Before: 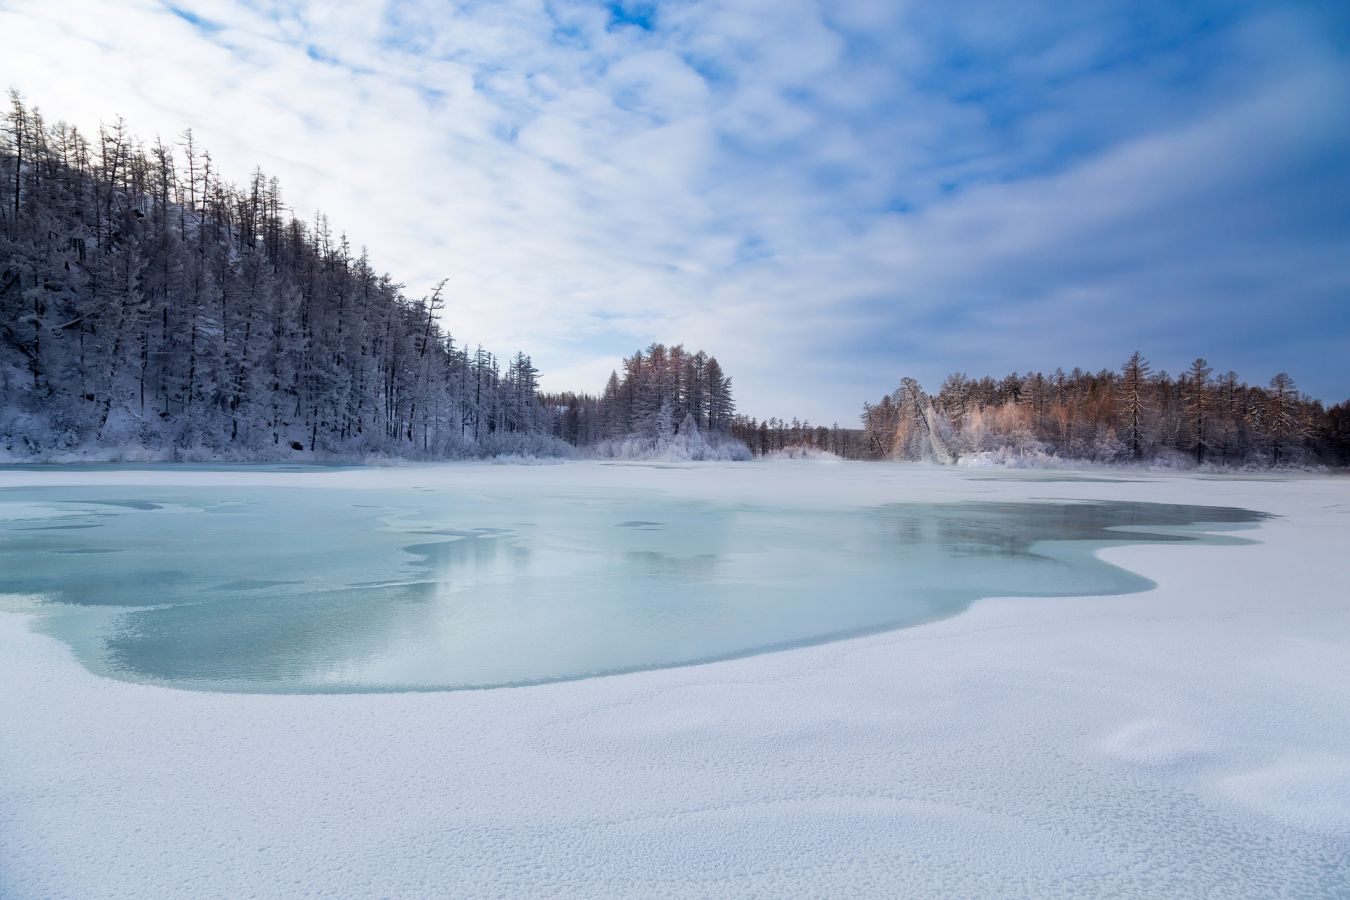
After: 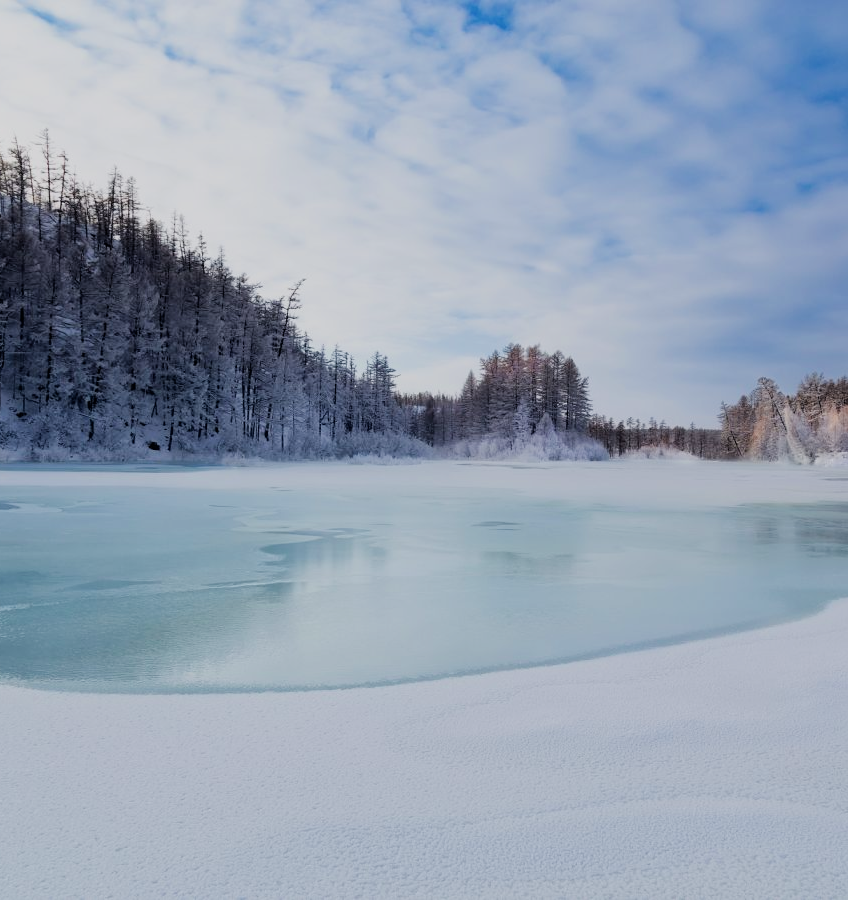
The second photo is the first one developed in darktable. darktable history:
filmic rgb: black relative exposure -7.65 EV, white relative exposure 4.56 EV, hardness 3.61, contrast 1.05
crop: left 10.644%, right 26.528%
